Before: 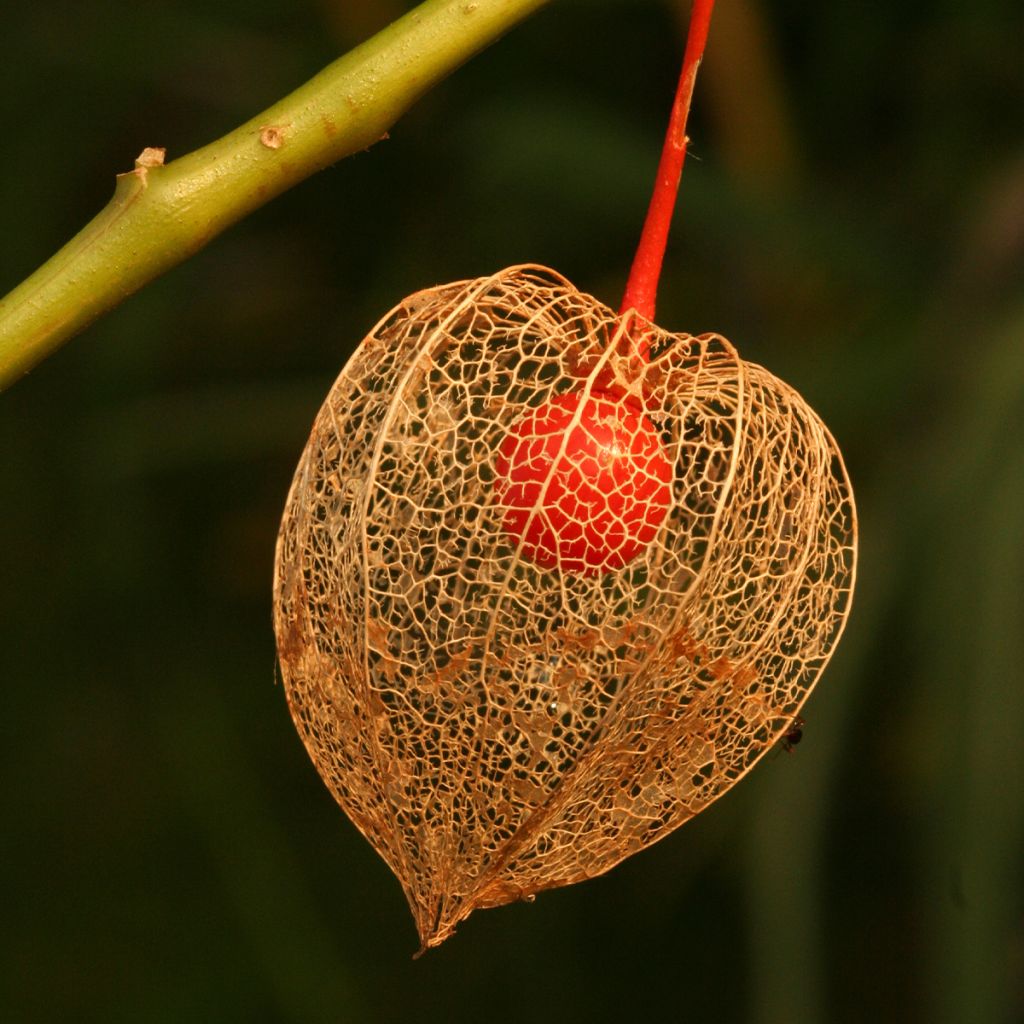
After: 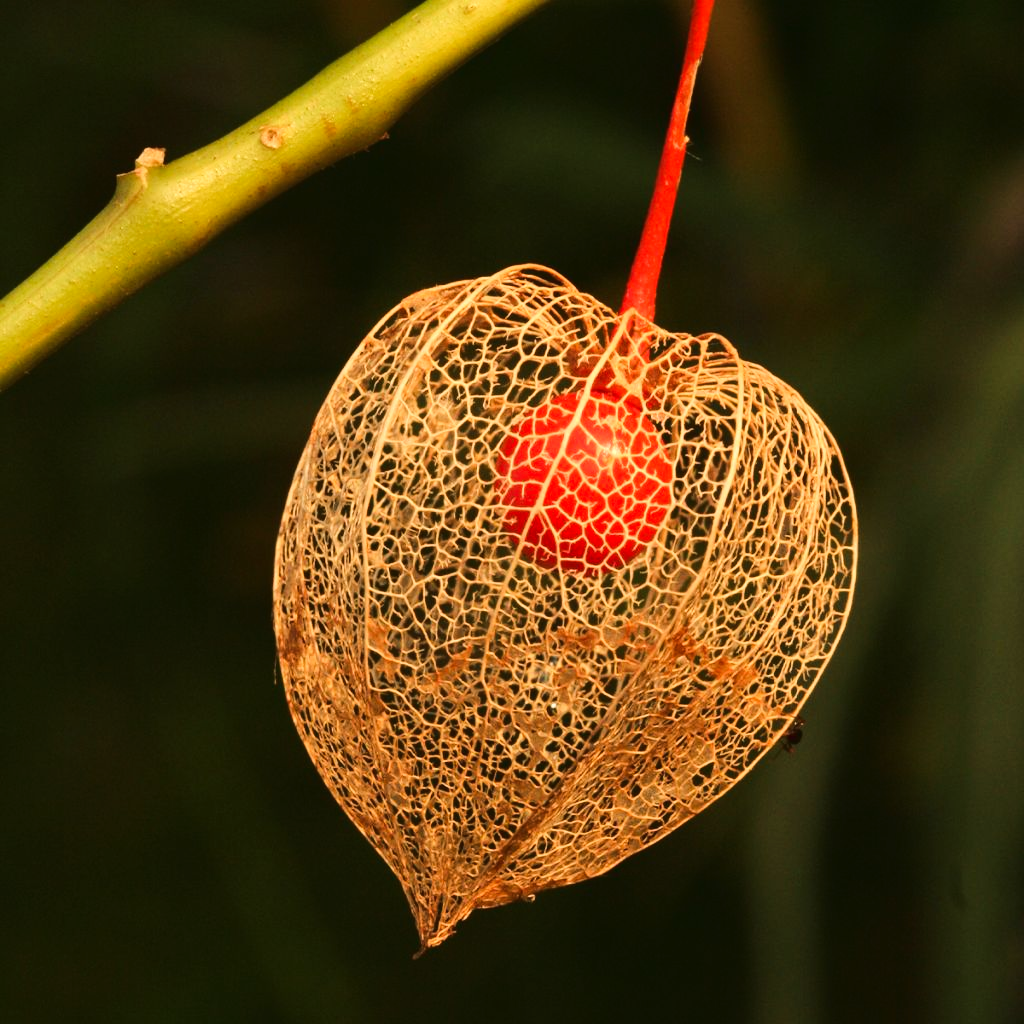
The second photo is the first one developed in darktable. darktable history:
tone curve: curves: ch0 [(0, 0.023) (0.103, 0.087) (0.295, 0.297) (0.445, 0.531) (0.553, 0.665) (0.735, 0.843) (0.994, 1)]; ch1 [(0, 0) (0.427, 0.346) (0.456, 0.426) (0.484, 0.483) (0.509, 0.514) (0.535, 0.56) (0.581, 0.632) (0.646, 0.715) (1, 1)]; ch2 [(0, 0) (0.369, 0.388) (0.449, 0.431) (0.501, 0.495) (0.533, 0.518) (0.572, 0.612) (0.677, 0.752) (1, 1)], color space Lab, linked channels, preserve colors none
contrast equalizer: y [[0.5 ×6], [0.5 ×6], [0.5, 0.5, 0.501, 0.545, 0.707, 0.863], [0 ×6], [0 ×6]]
